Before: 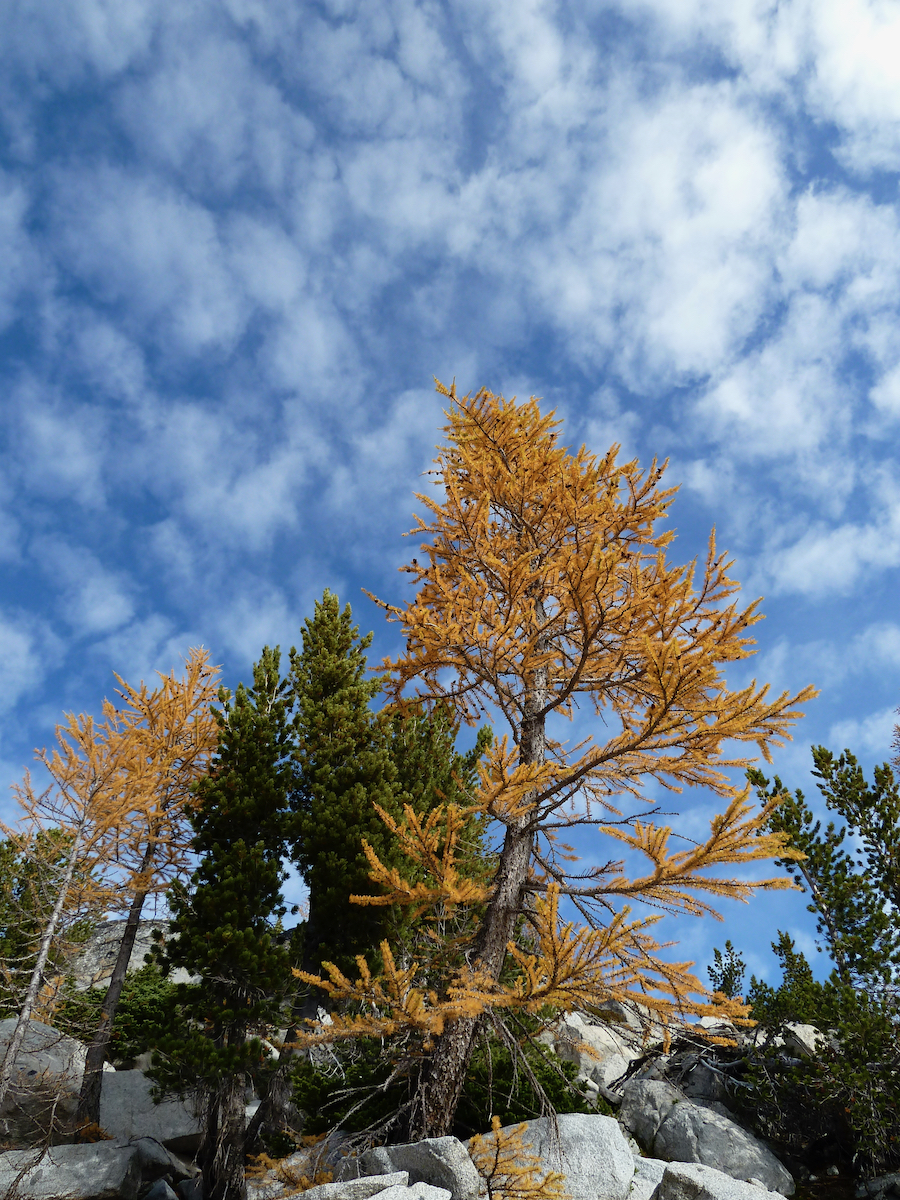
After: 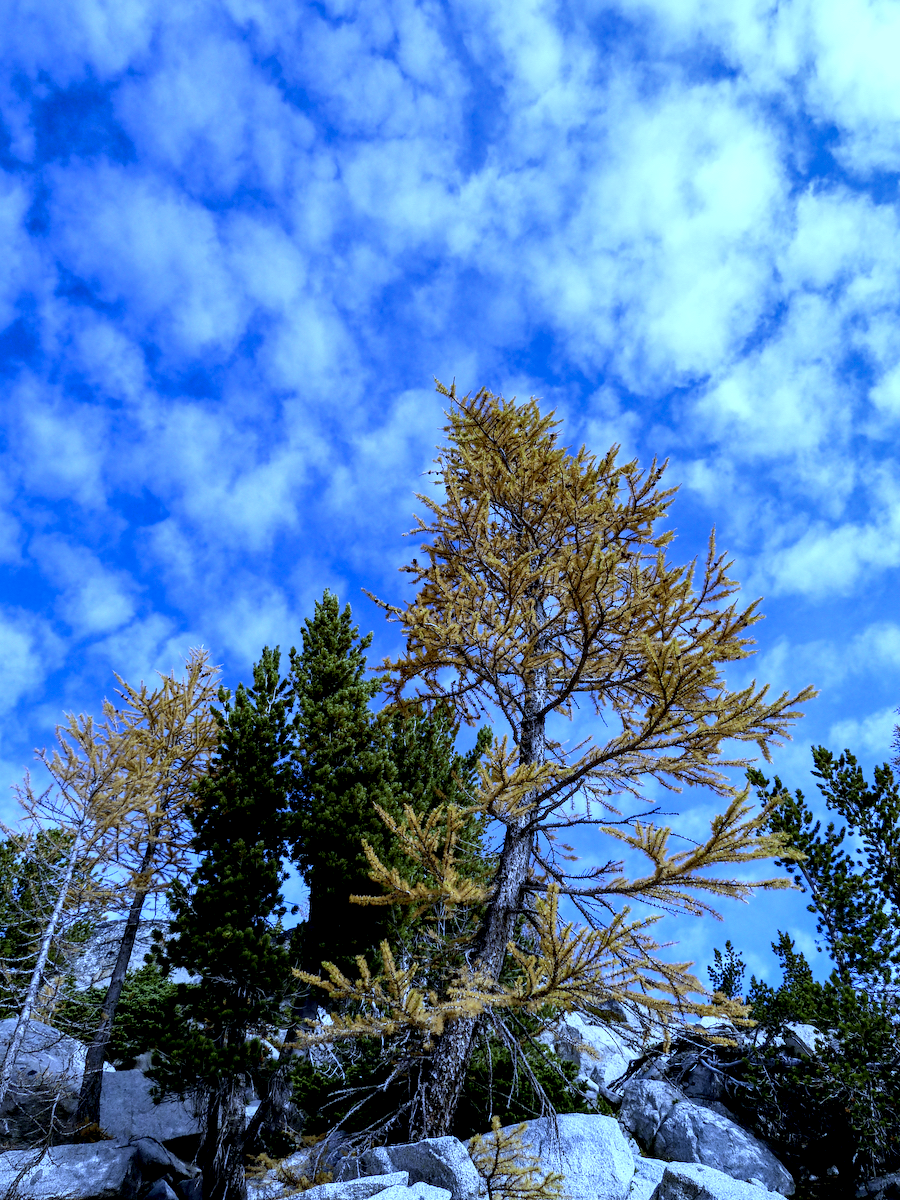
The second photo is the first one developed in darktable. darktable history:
local contrast: detail 160%
white balance: red 0.766, blue 1.537
